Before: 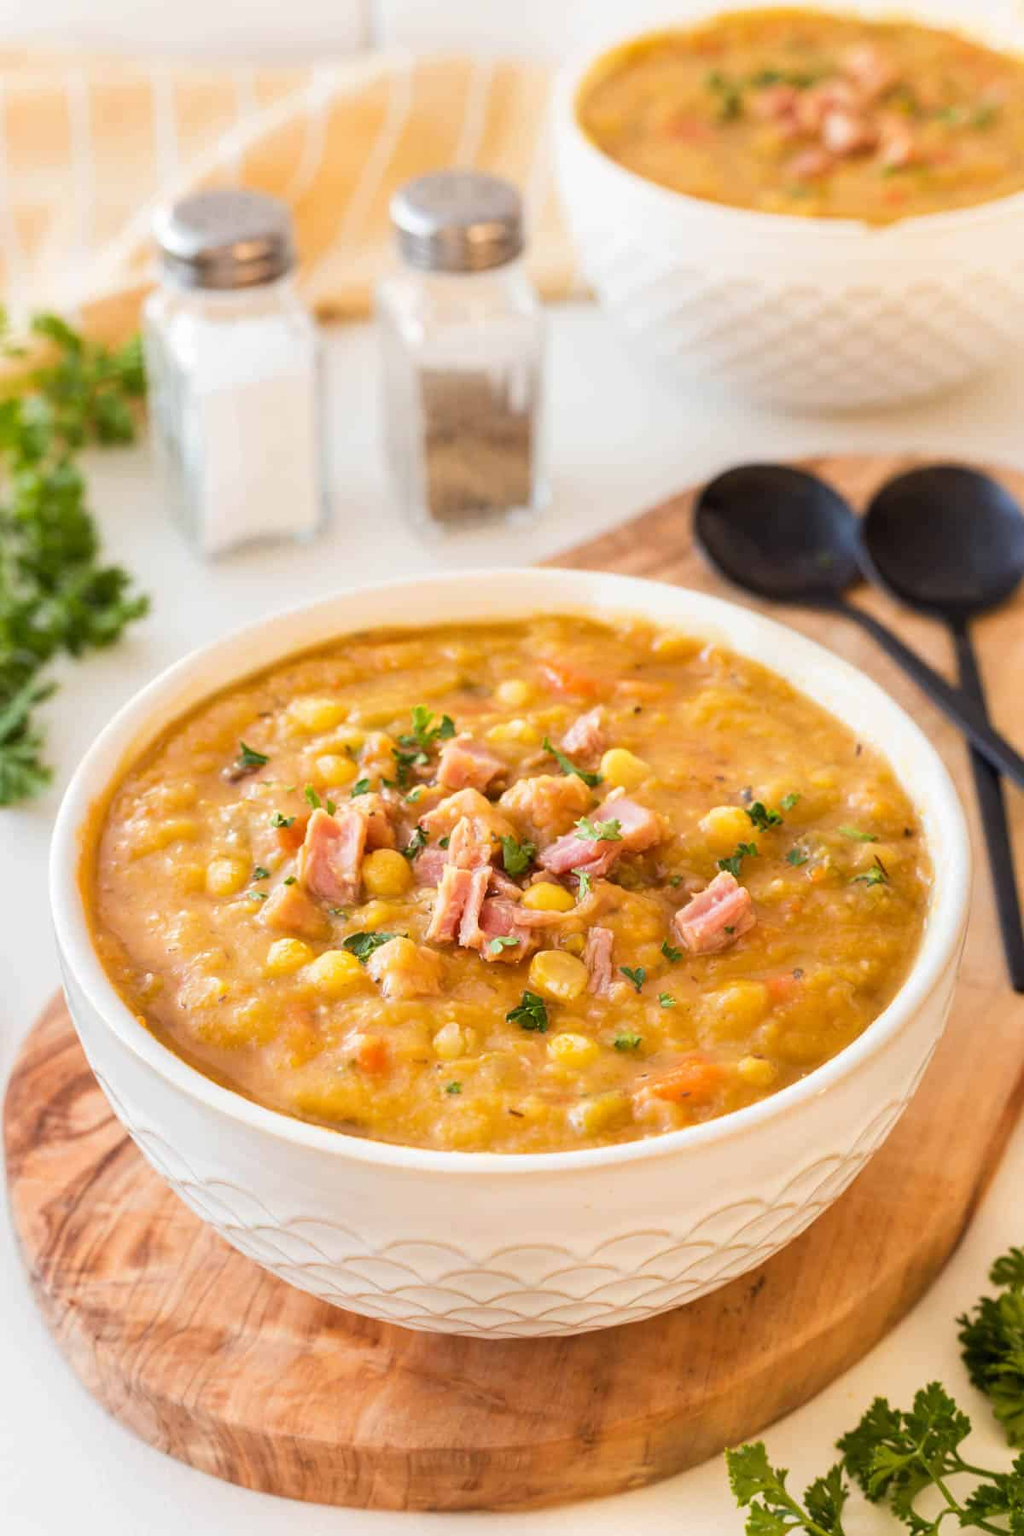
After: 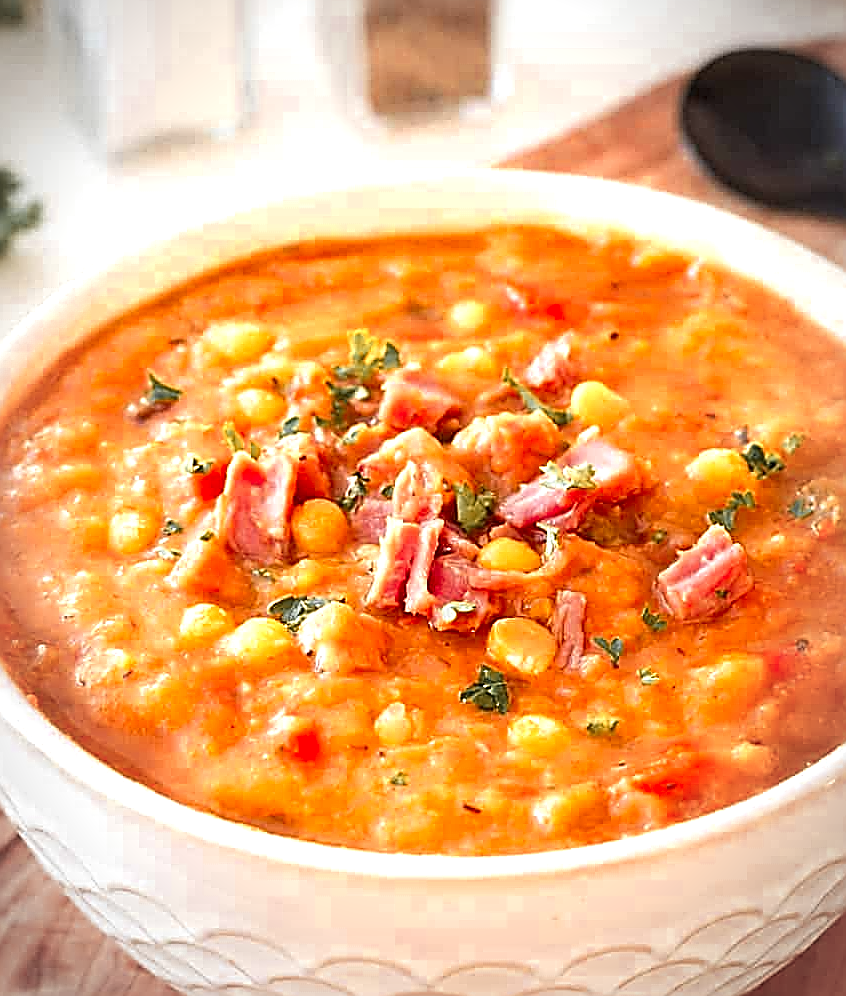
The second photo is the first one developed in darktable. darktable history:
exposure: black level correction 0, exposure 0.7 EV, compensate exposure bias true, compensate highlight preservation false
crop: left 11.123%, top 27.61%, right 18.3%, bottom 17.034%
sharpen: amount 2
vignetting: automatic ratio true
color zones: curves: ch0 [(0, 0.363) (0.128, 0.373) (0.25, 0.5) (0.402, 0.407) (0.521, 0.525) (0.63, 0.559) (0.729, 0.662) (0.867, 0.471)]; ch1 [(0, 0.515) (0.136, 0.618) (0.25, 0.5) (0.378, 0) (0.516, 0) (0.622, 0.593) (0.737, 0.819) (0.87, 0.593)]; ch2 [(0, 0.529) (0.128, 0.471) (0.282, 0.451) (0.386, 0.662) (0.516, 0.525) (0.633, 0.554) (0.75, 0.62) (0.875, 0.441)]
